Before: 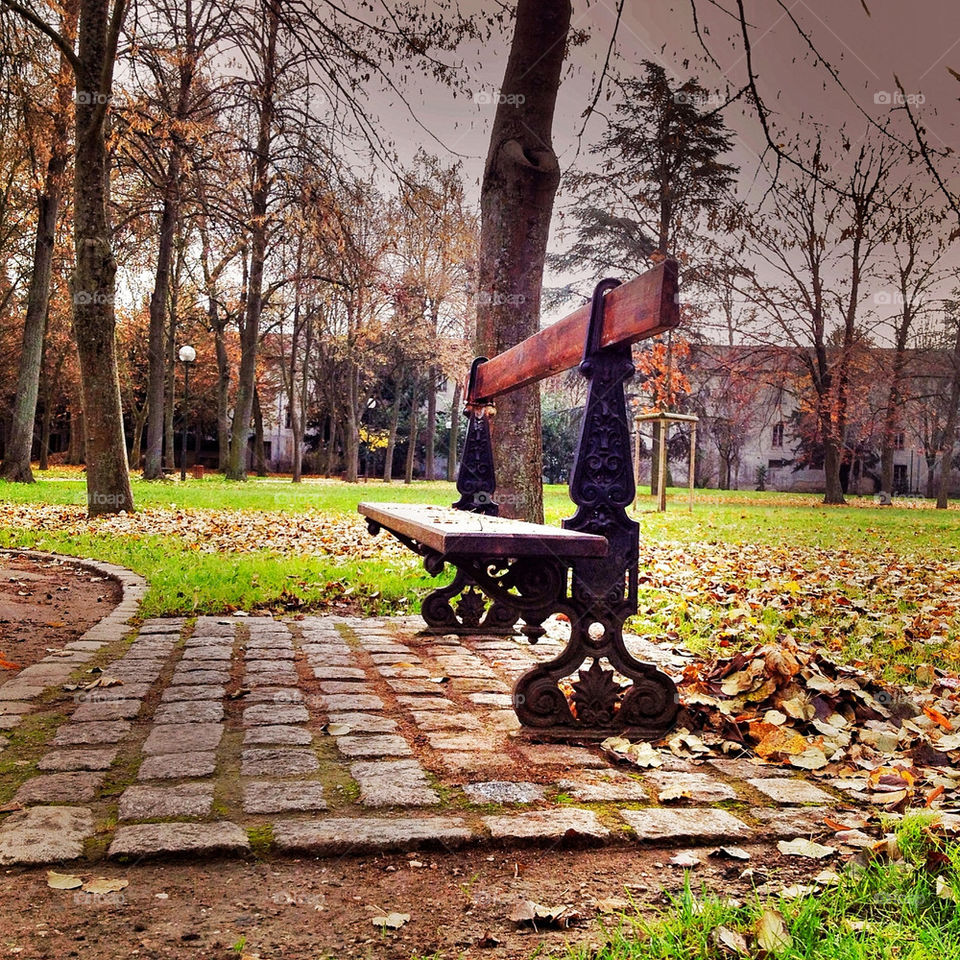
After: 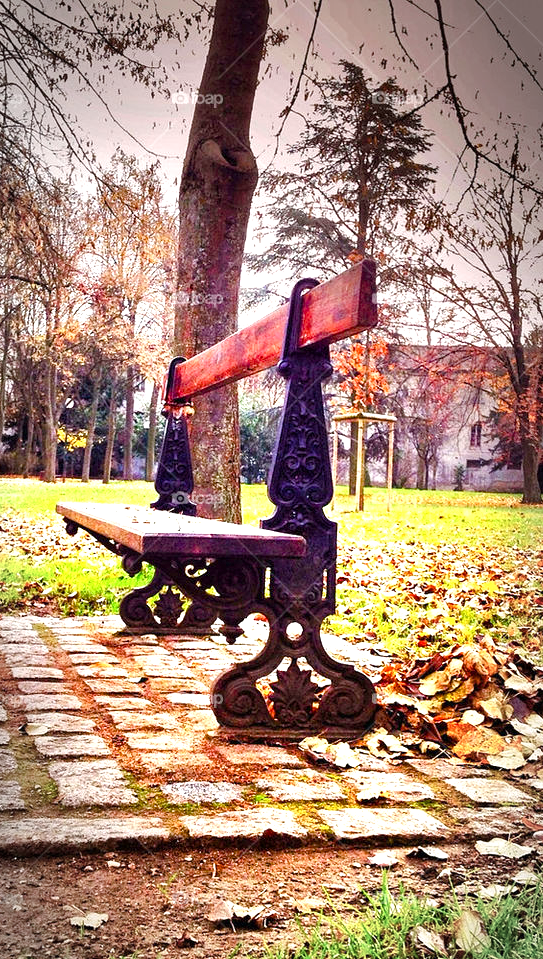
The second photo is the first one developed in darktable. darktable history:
color balance rgb: shadows lift › chroma 0.97%, shadows lift › hue 116°, perceptual saturation grading › global saturation 27.419%, perceptual saturation grading › highlights -28.883%, perceptual saturation grading › mid-tones 15.892%, perceptual saturation grading › shadows 34.199%
exposure: black level correction 0, exposure 1.001 EV, compensate highlight preservation false
crop: left 31.518%, top 0.002%, right 11.833%
vignetting: automatic ratio true
